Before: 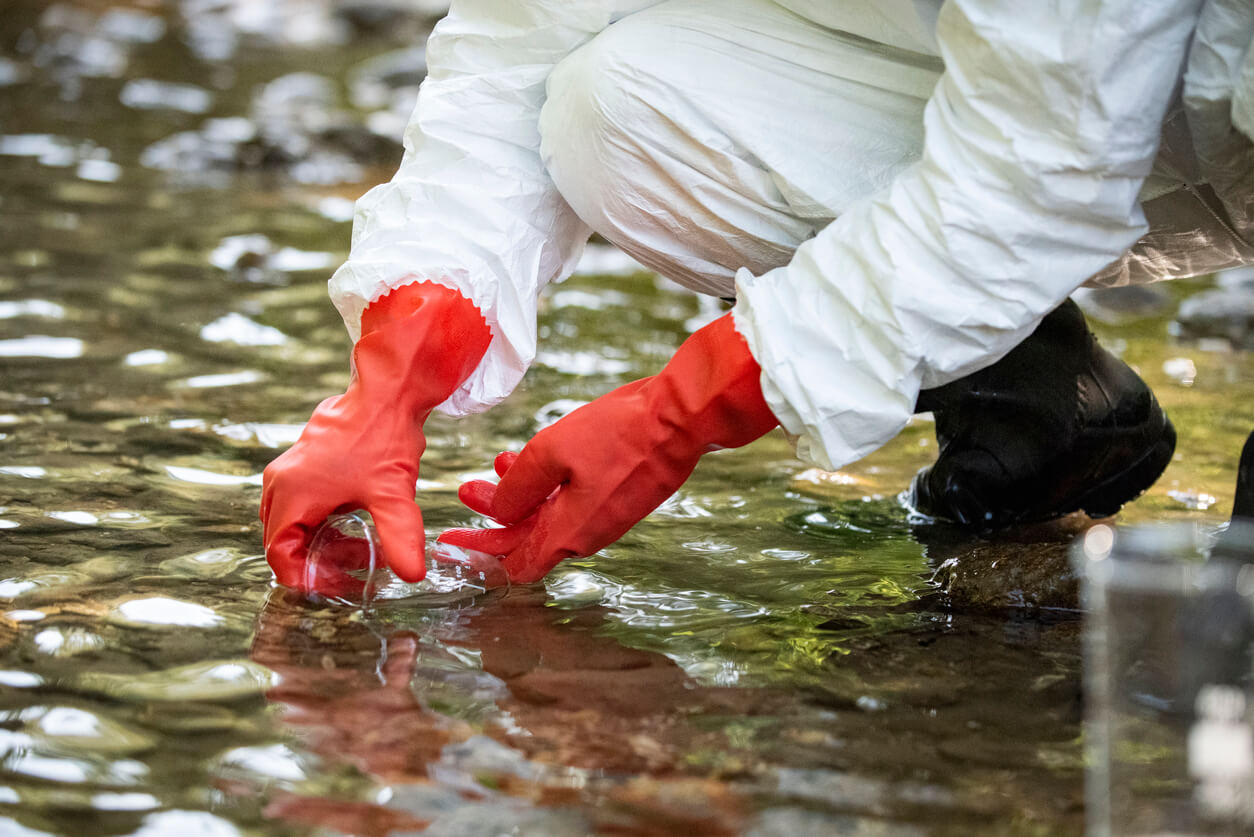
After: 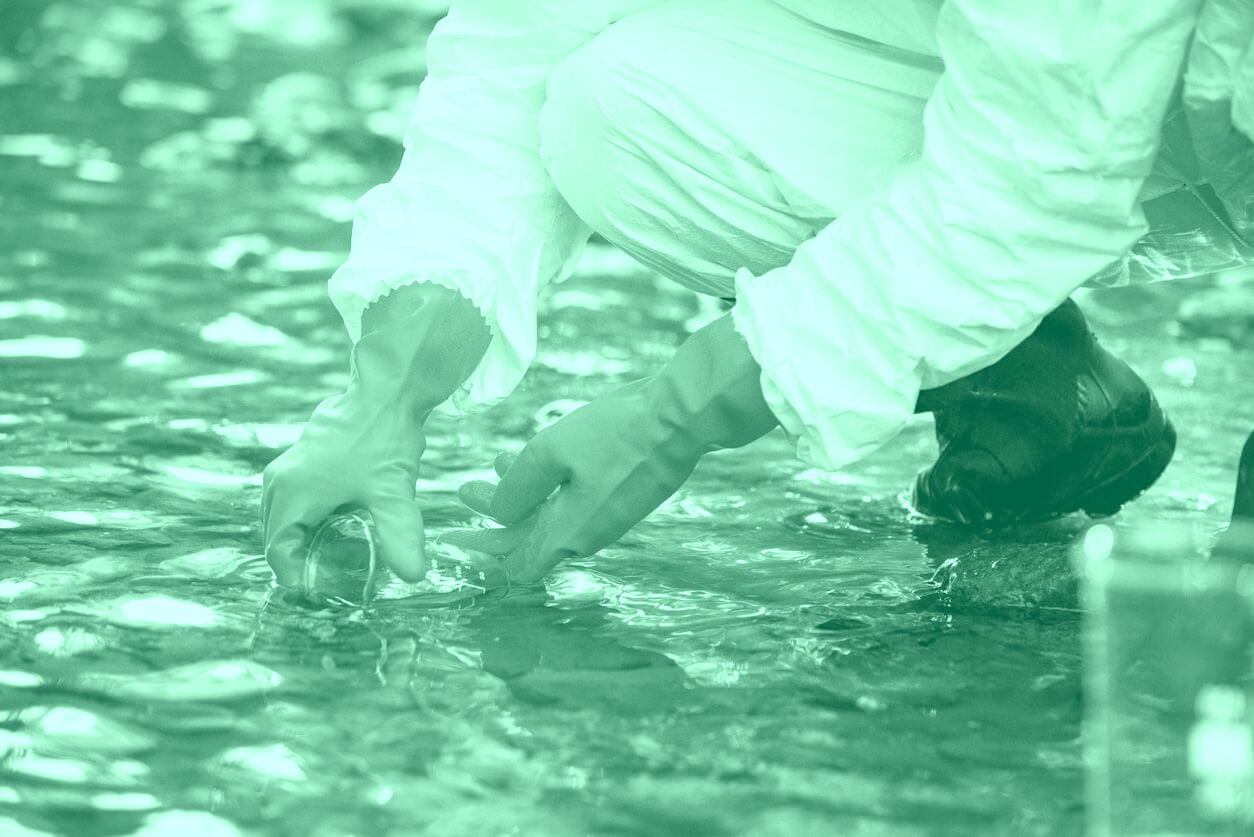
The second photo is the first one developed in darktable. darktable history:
exposure: black level correction 0, exposure 1.6 EV, compensate exposure bias true, compensate highlight preservation false
colorize: hue 147.6°, saturation 65%, lightness 21.64%
